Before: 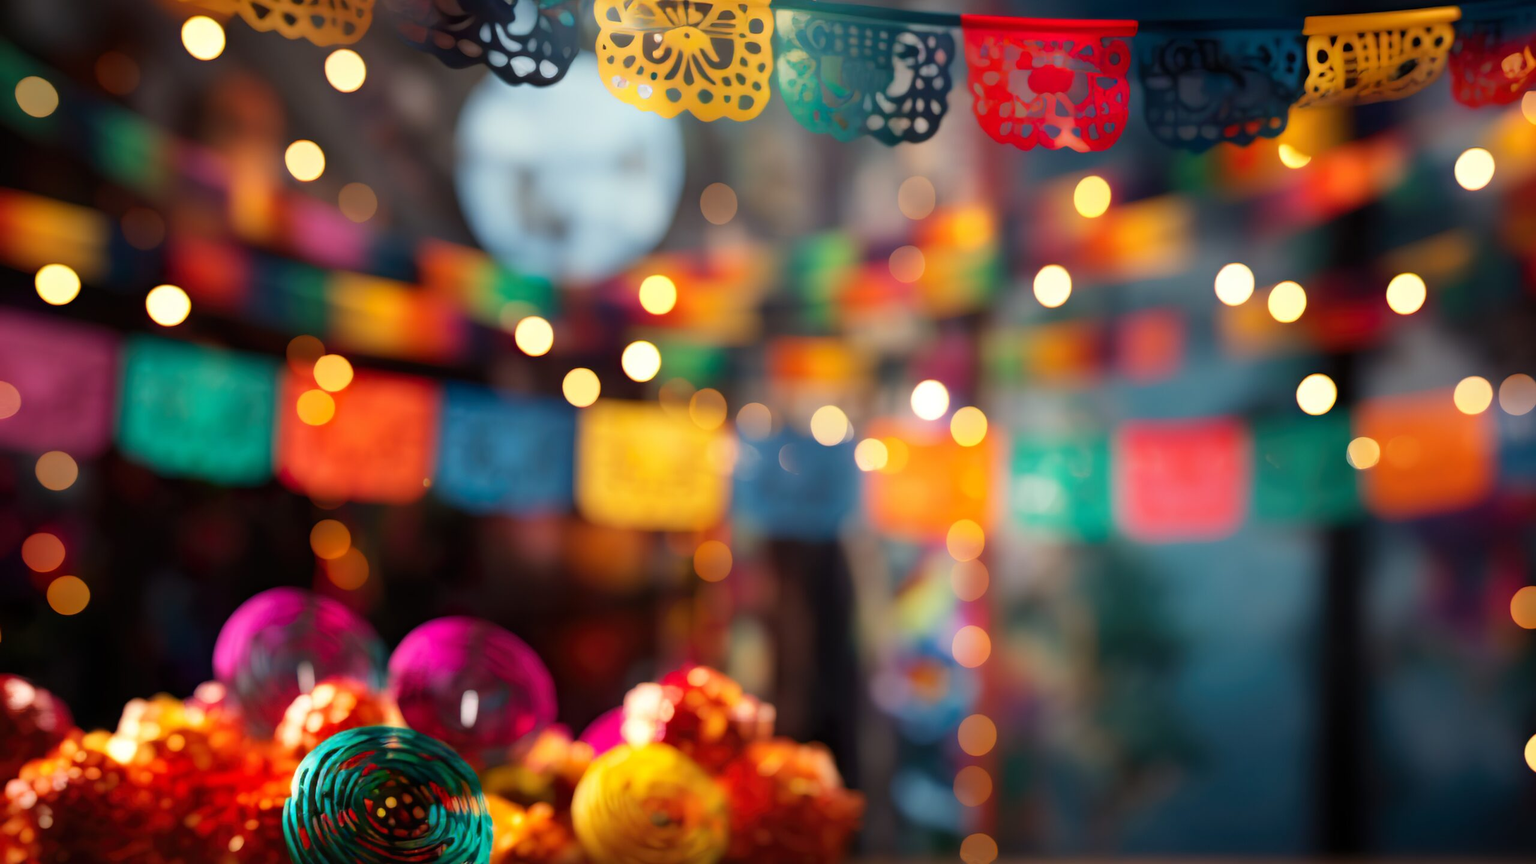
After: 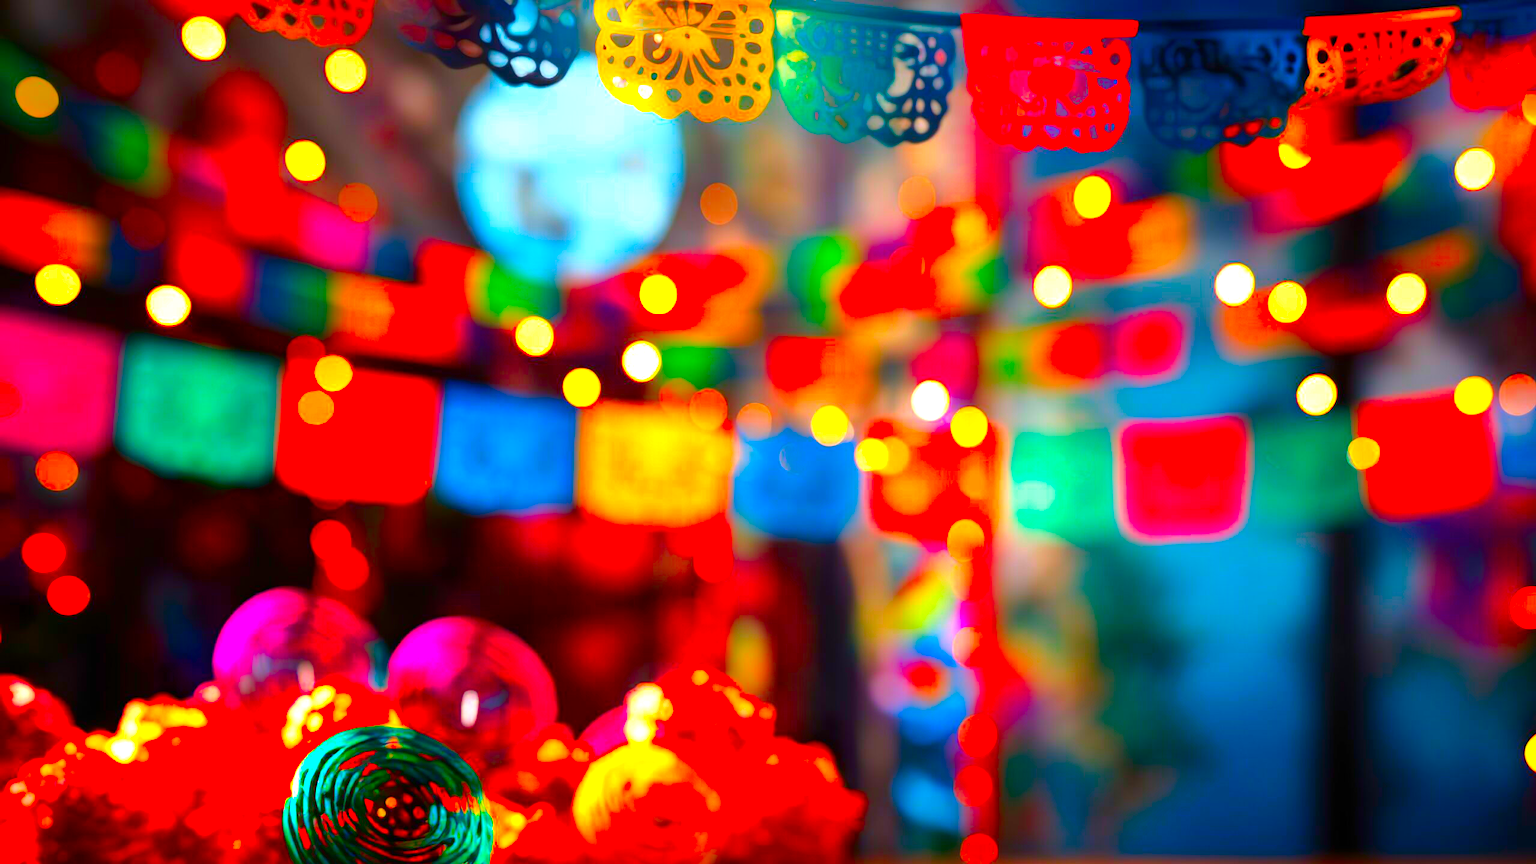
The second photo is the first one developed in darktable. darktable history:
exposure: exposure 0.6 EV, compensate highlight preservation false
color correction: saturation 3
shadows and highlights: shadows -30, highlights 30
tone equalizer: -8 EV -1.84 EV, -7 EV -1.16 EV, -6 EV -1.62 EV, smoothing diameter 25%, edges refinement/feathering 10, preserve details guided filter
